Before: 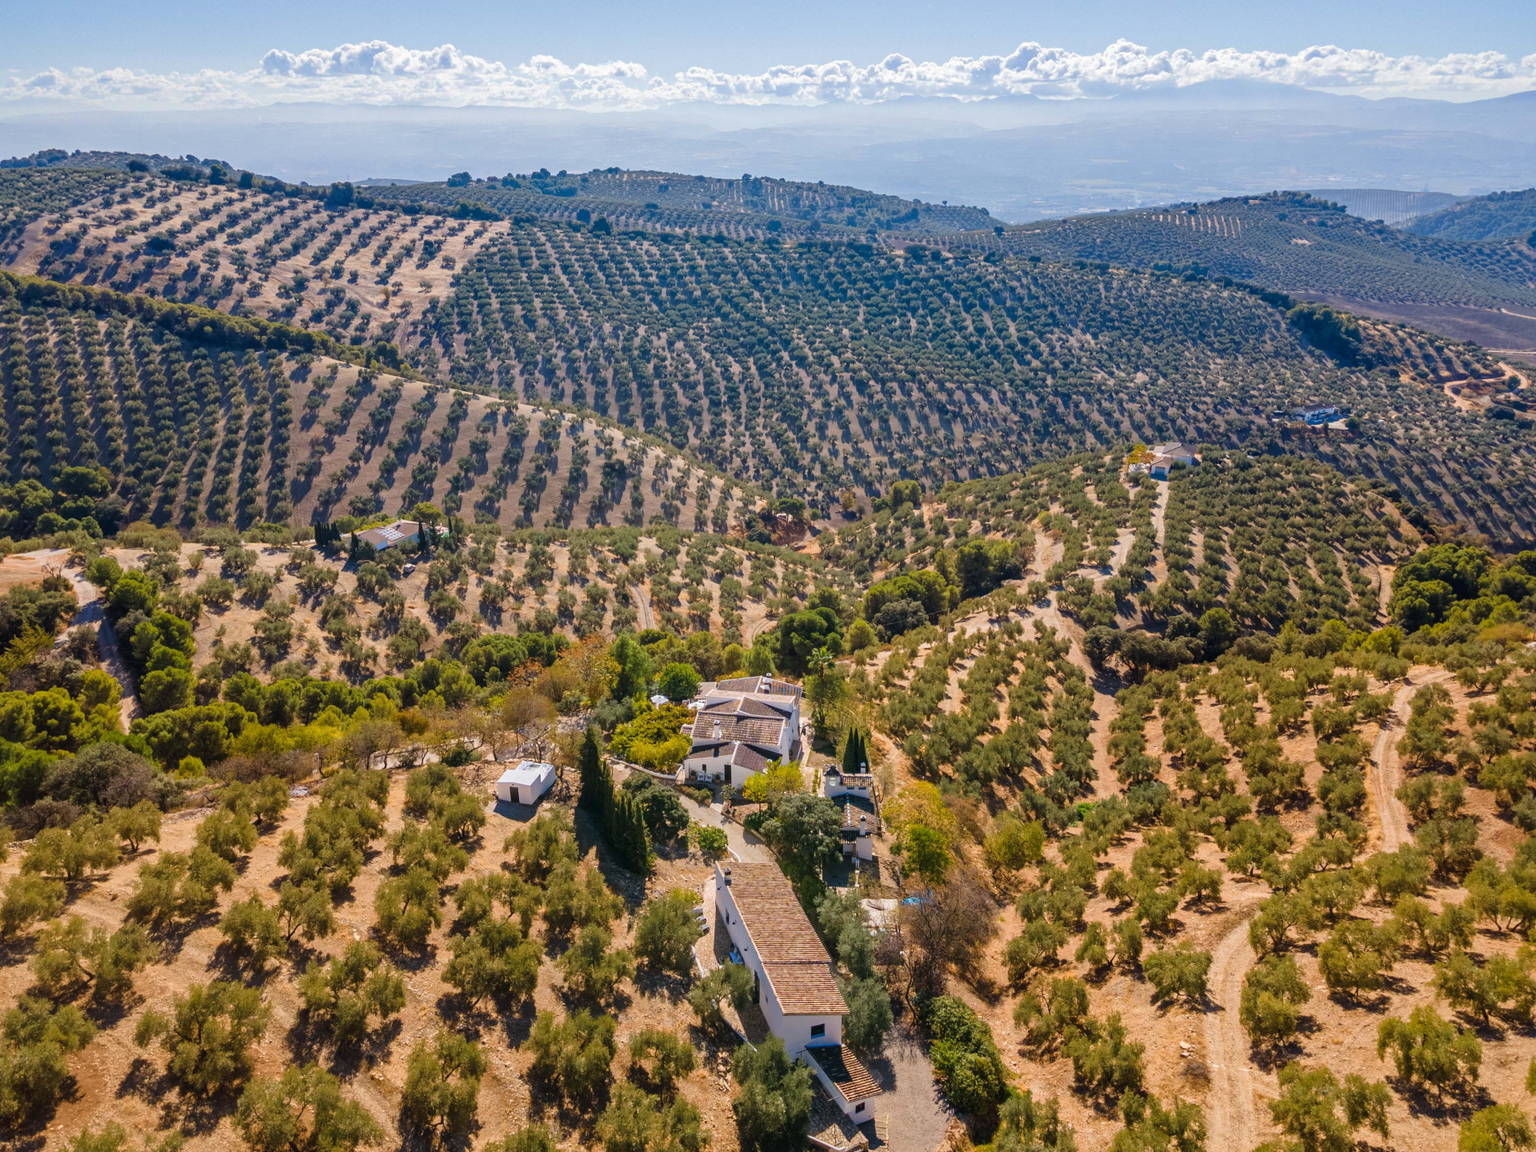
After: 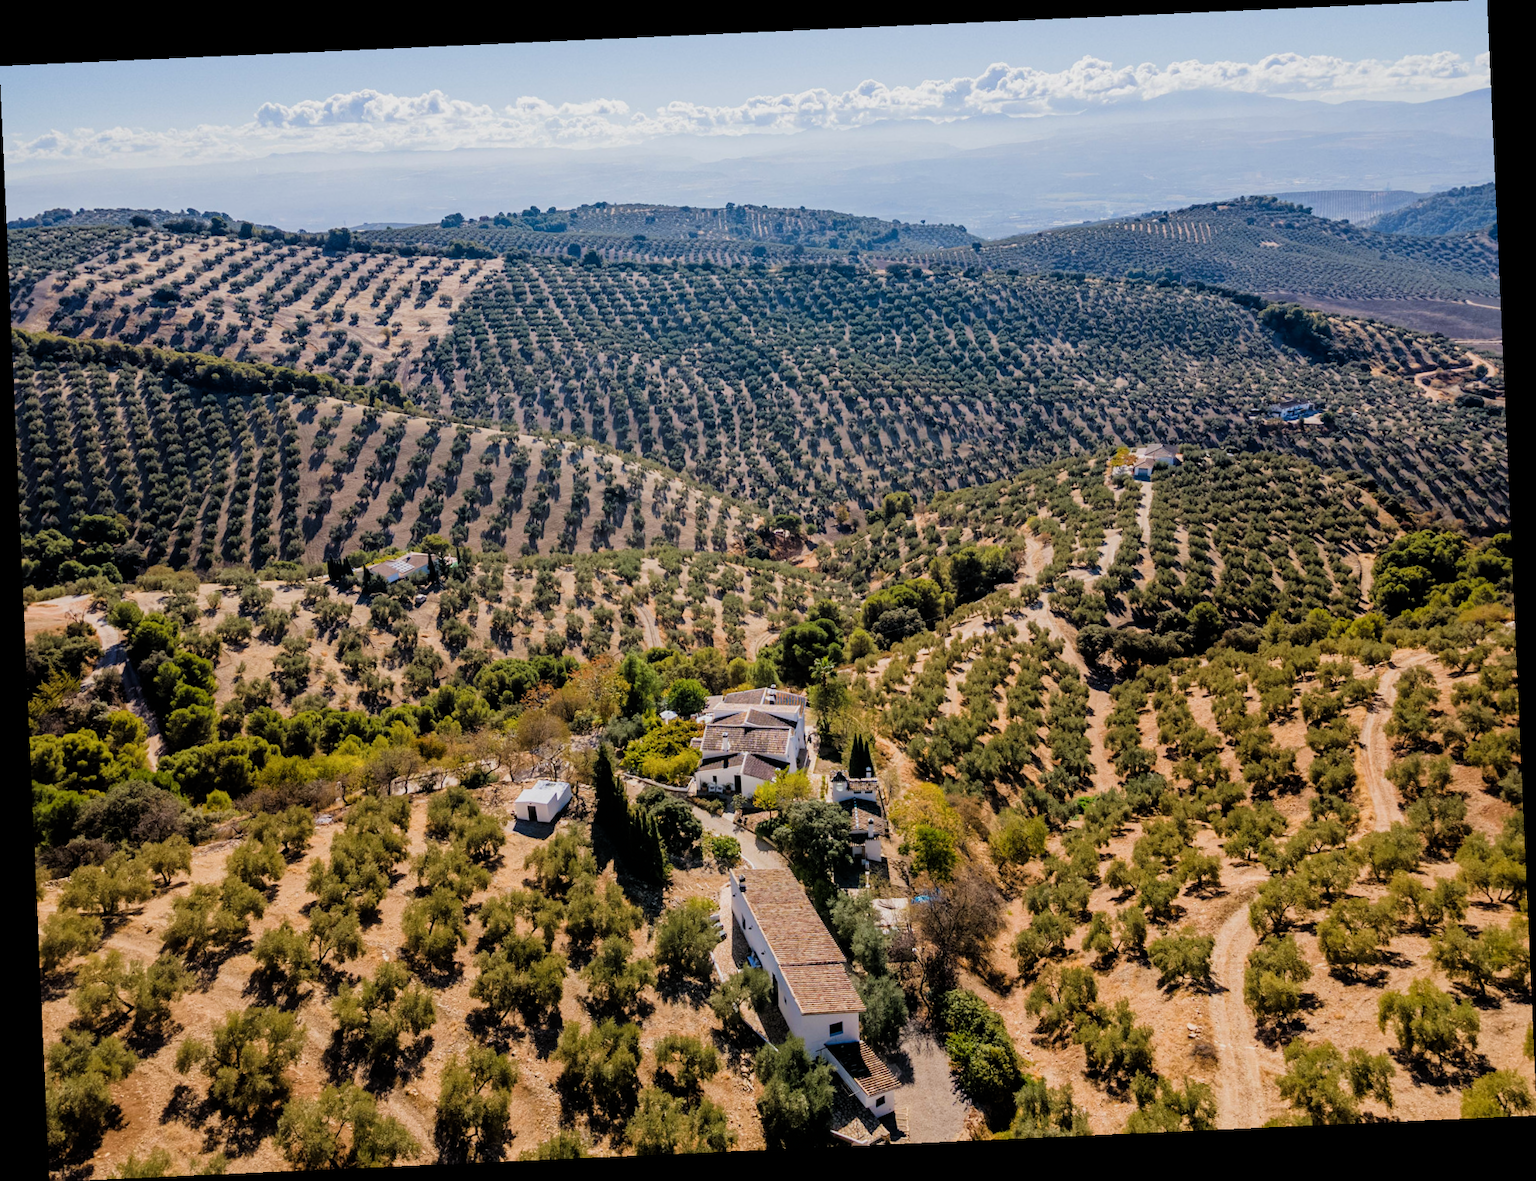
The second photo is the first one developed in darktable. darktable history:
filmic rgb: black relative exposure -5 EV, white relative exposure 3.5 EV, hardness 3.19, contrast 1.2, highlights saturation mix -50%
rotate and perspective: rotation -2.56°, automatic cropping off
